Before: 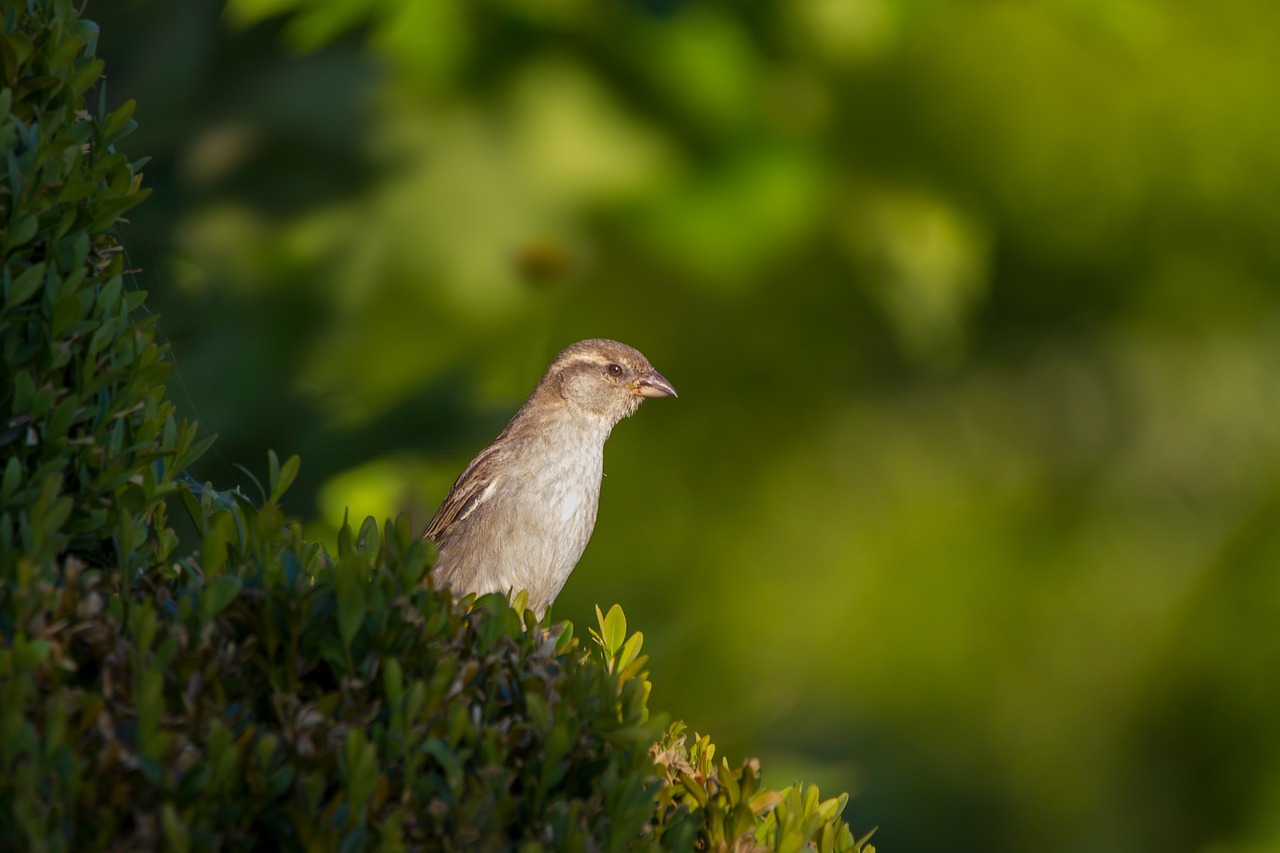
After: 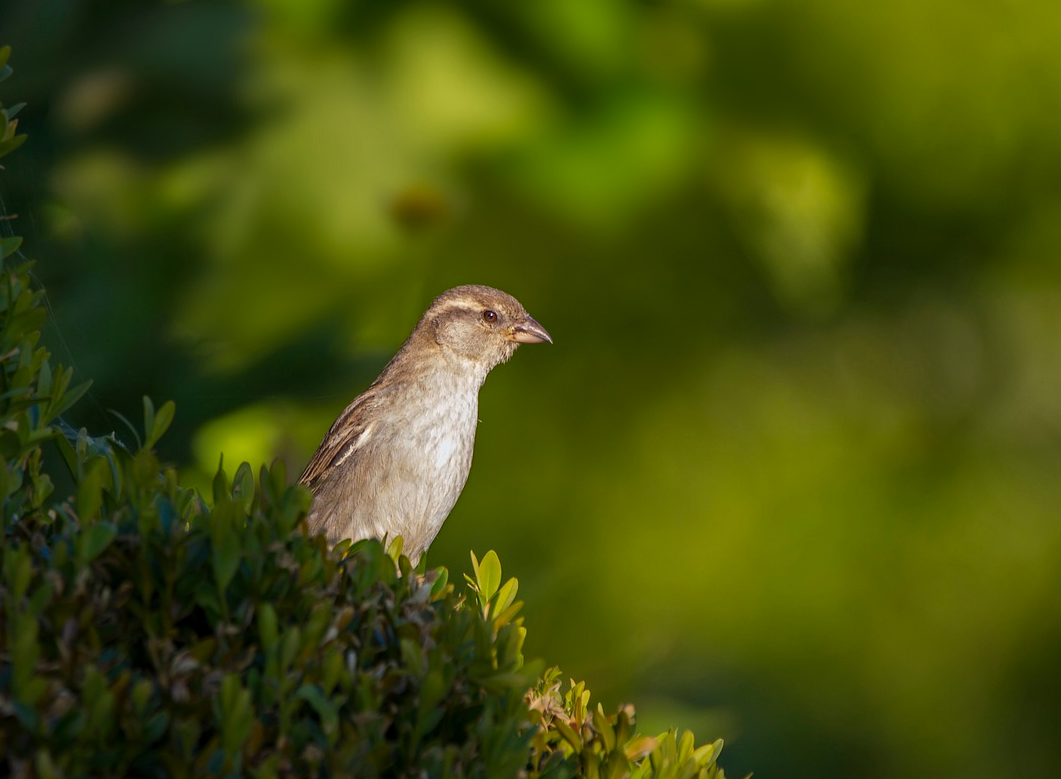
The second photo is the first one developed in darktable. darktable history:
crop: left 9.779%, top 6.332%, right 7.265%, bottom 2.23%
haze removal: compatibility mode true, adaptive false
